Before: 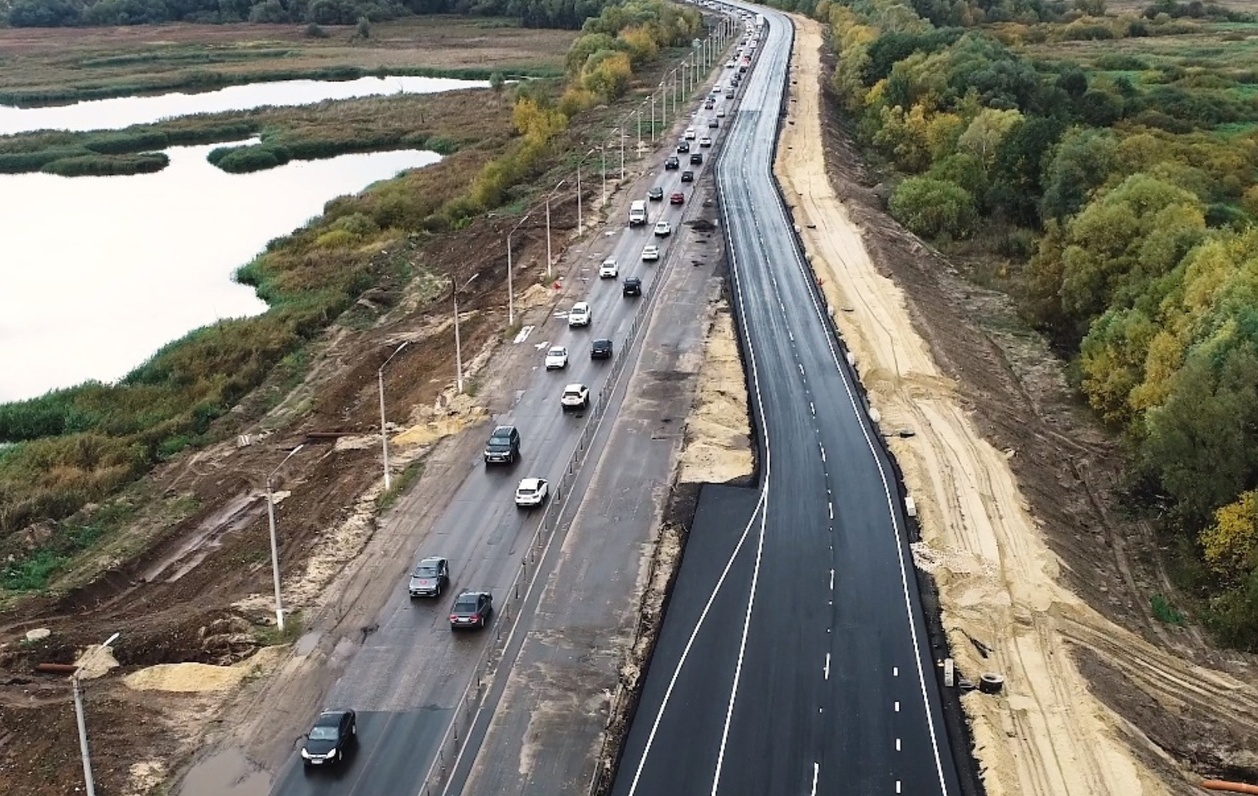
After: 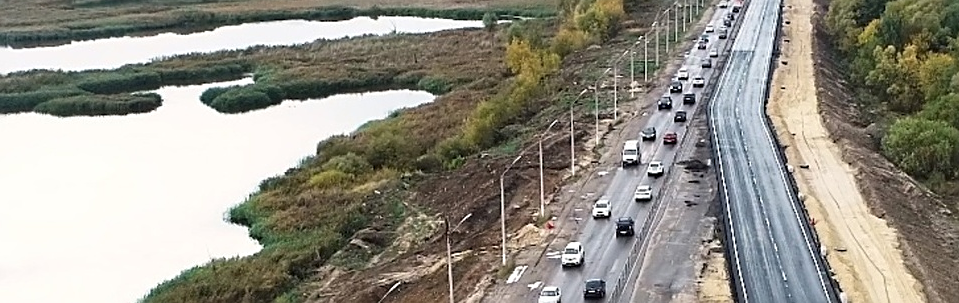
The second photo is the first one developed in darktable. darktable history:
sharpen: on, module defaults
crop: left 0.579%, top 7.627%, right 23.167%, bottom 54.275%
